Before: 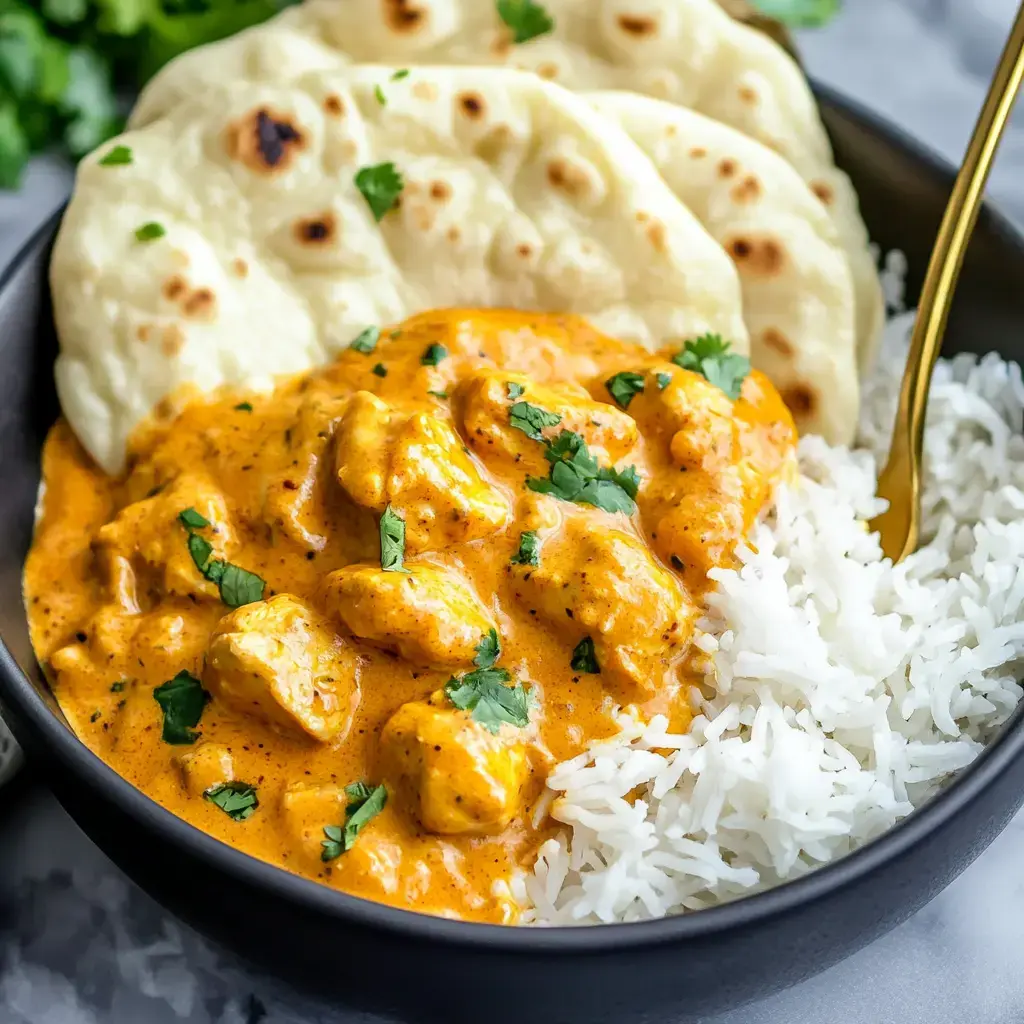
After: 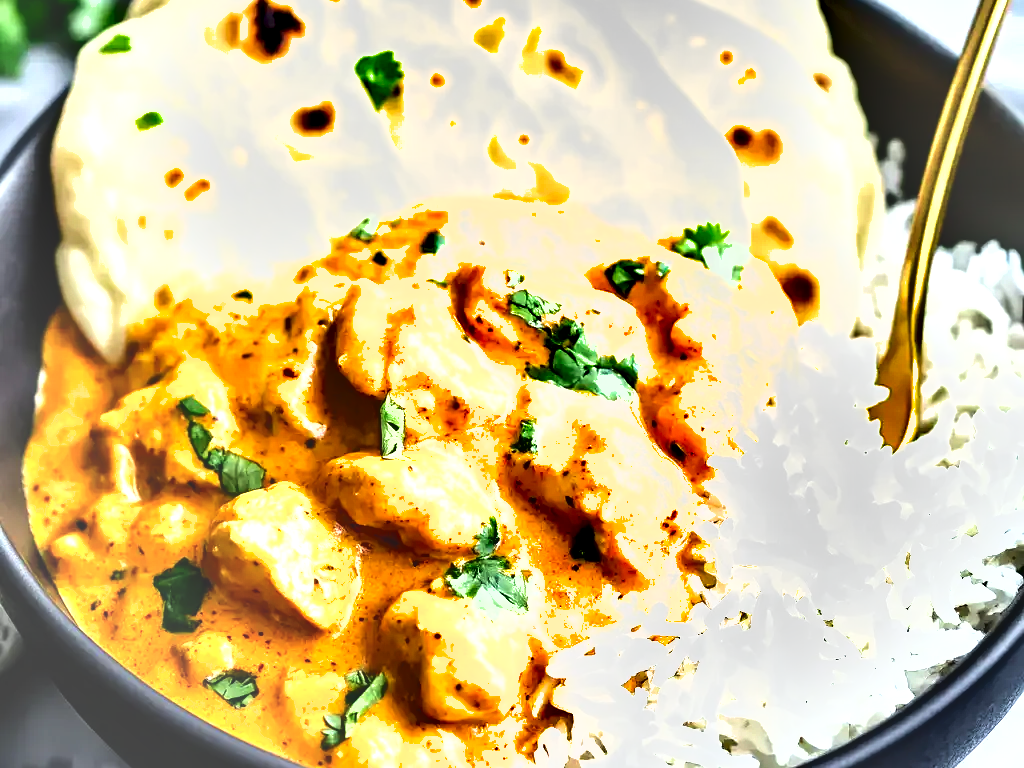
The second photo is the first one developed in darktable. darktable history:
exposure: black level correction -0.024, exposure 1.394 EV, compensate exposure bias true, compensate highlight preservation false
shadows and highlights: low approximation 0.01, soften with gaussian
crop: top 11.028%, bottom 13.948%
